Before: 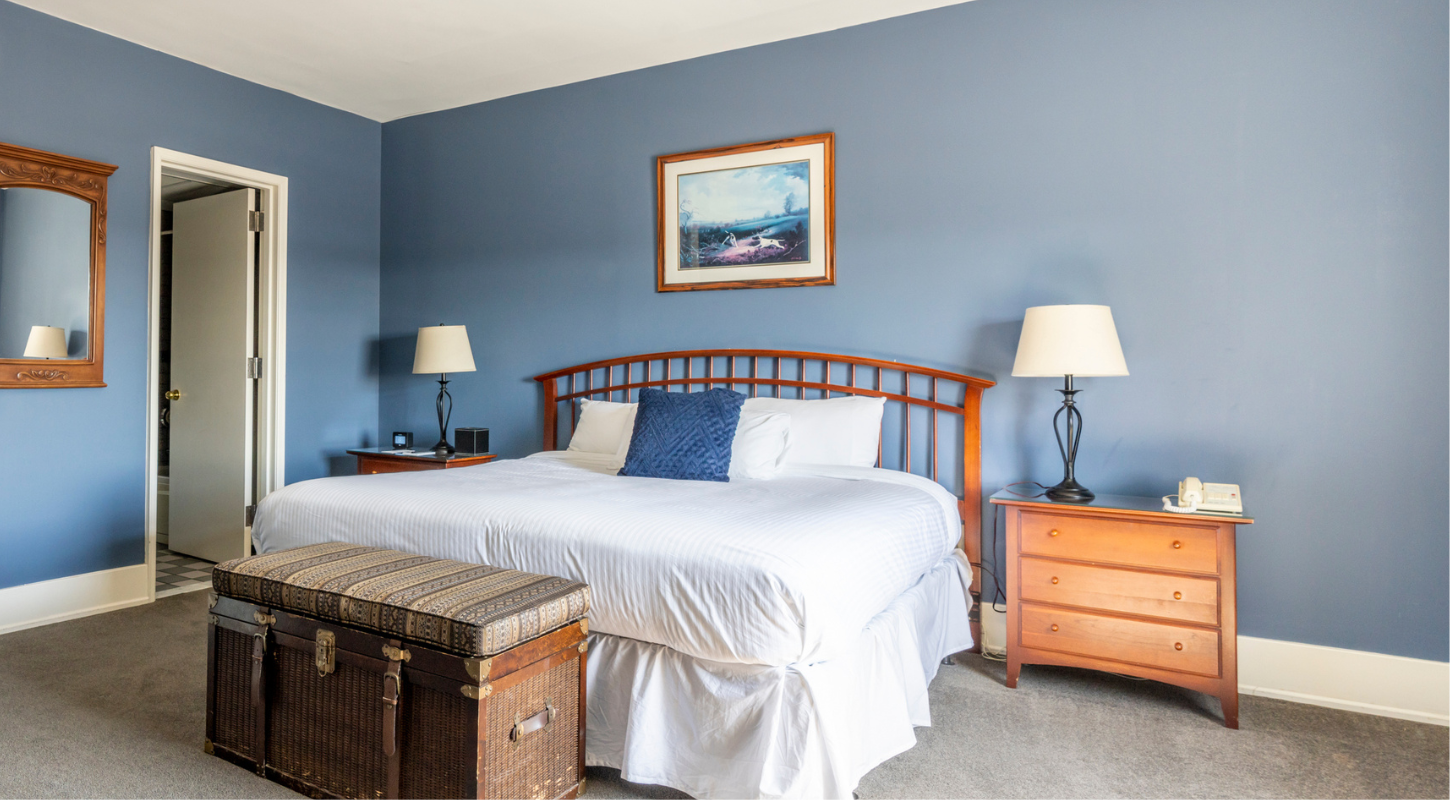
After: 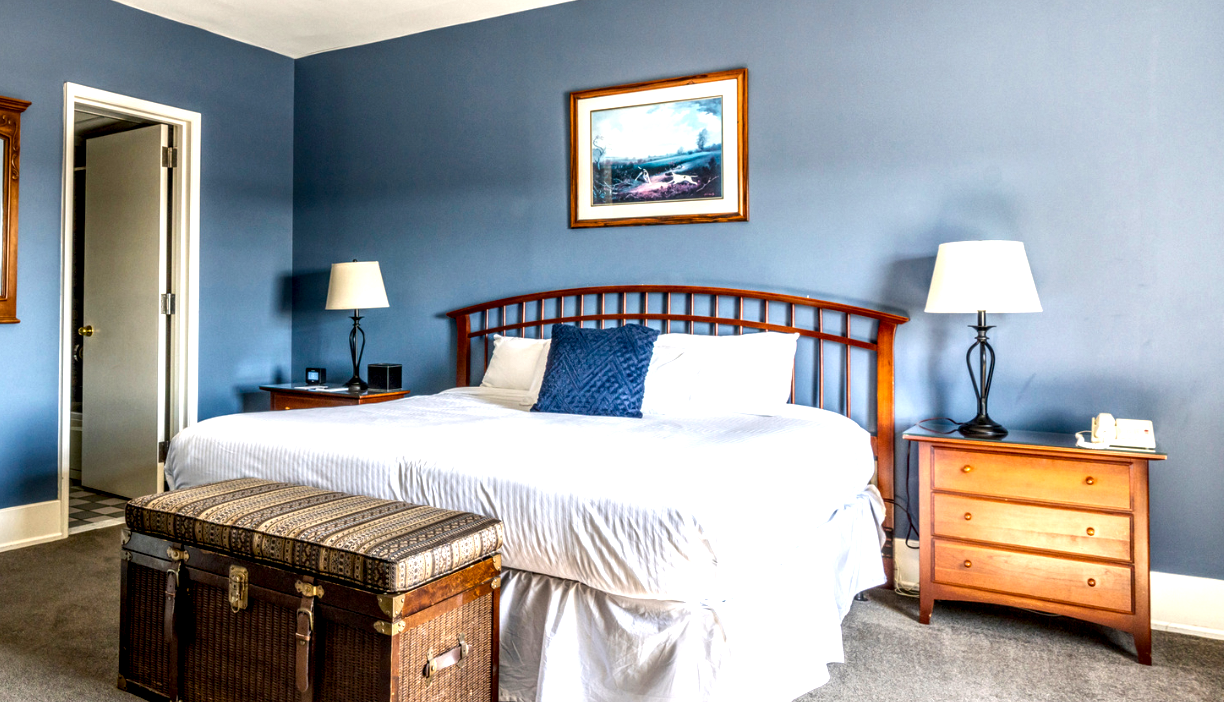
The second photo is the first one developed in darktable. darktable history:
crop: left 6.031%, top 8.04%, right 9.529%, bottom 4.1%
color balance rgb: shadows lift › hue 84.8°, highlights gain › chroma 0.181%, highlights gain › hue 330.31°, perceptual saturation grading › global saturation 20.185%, perceptual saturation grading › highlights -19.972%, perceptual saturation grading › shadows 29.251%, perceptual brilliance grading › global brilliance 15.439%, perceptual brilliance grading › shadows -35.277%, global vibrance 20%
local contrast: detail 160%
